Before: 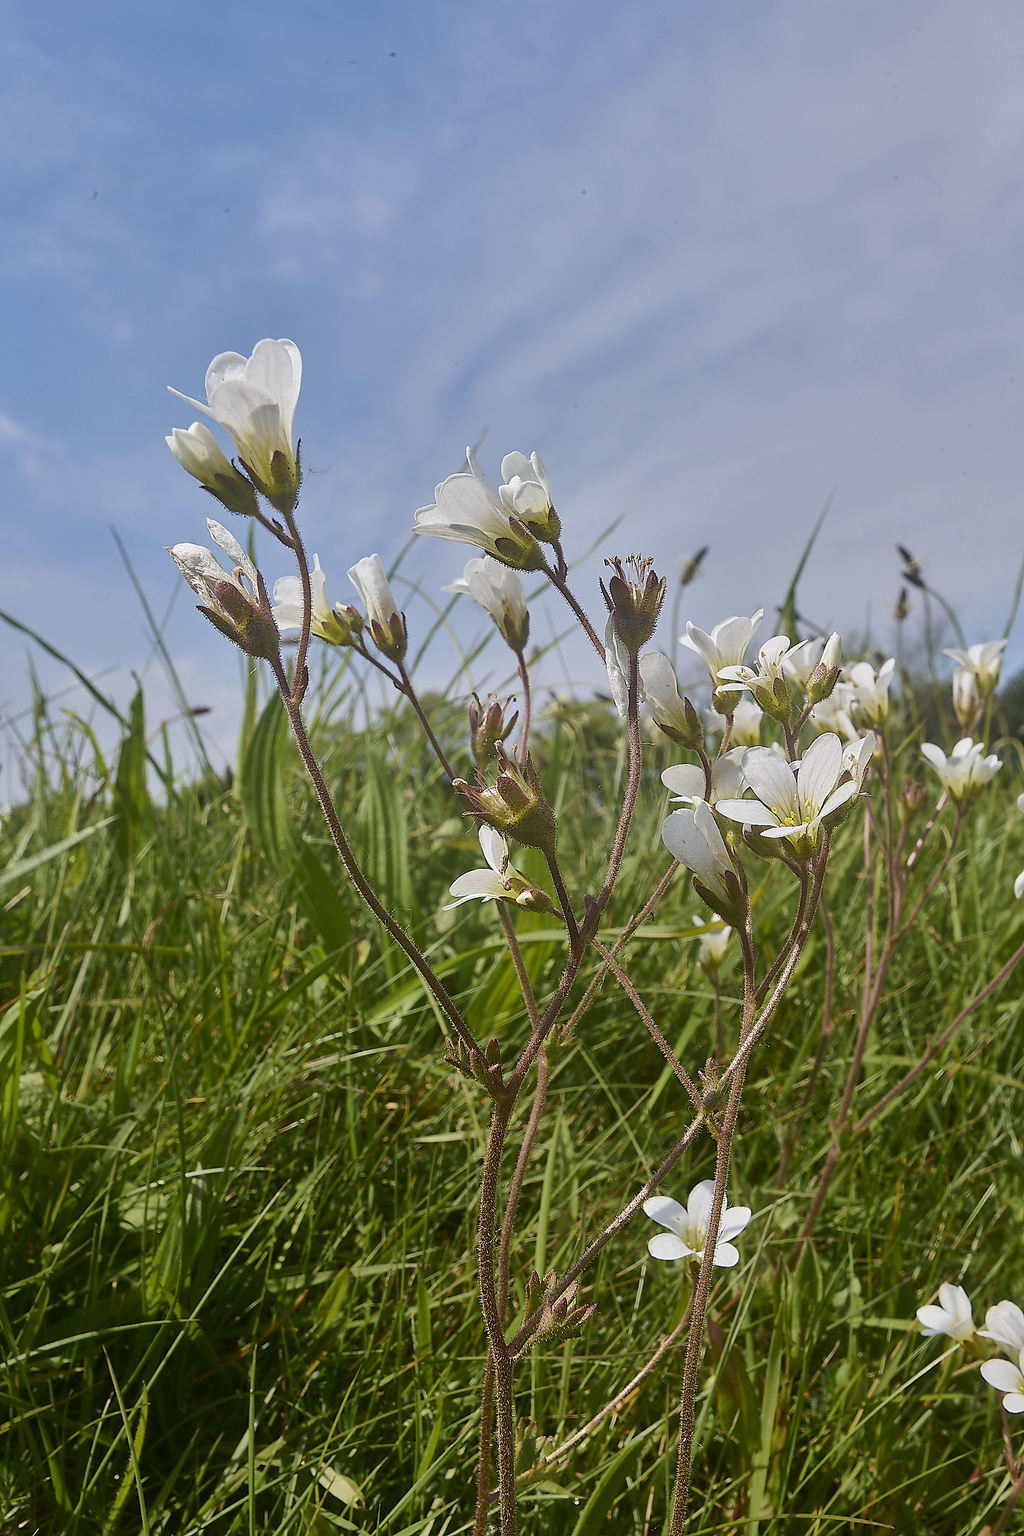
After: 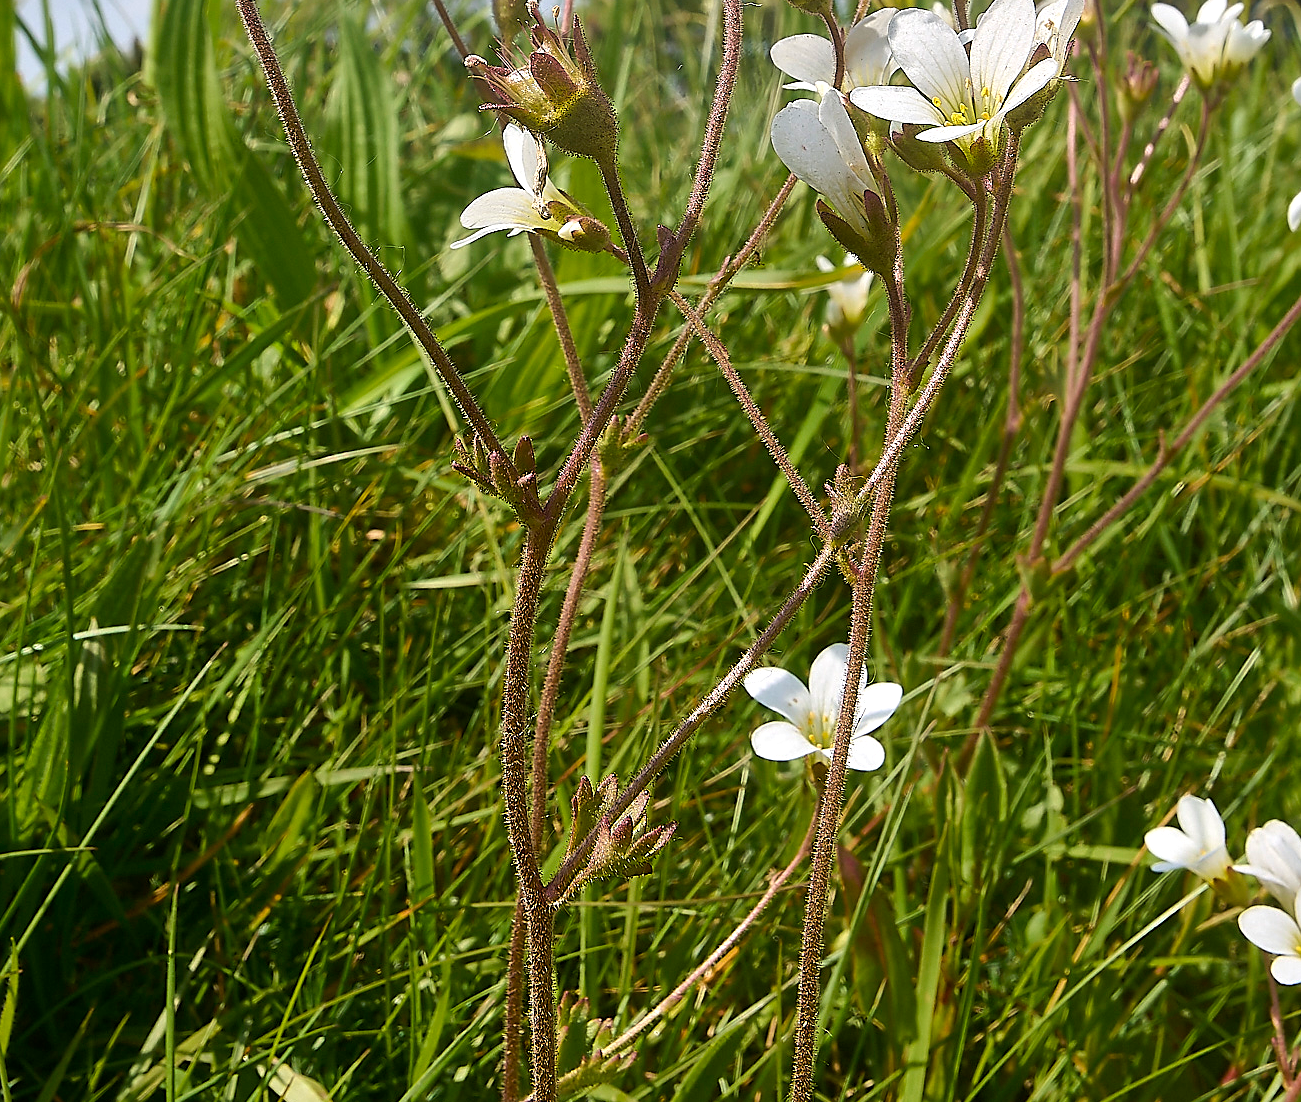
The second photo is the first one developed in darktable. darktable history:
color balance rgb: perceptual saturation grading › global saturation 3.472%, perceptual brilliance grading › global brilliance 12.406%
crop and rotate: left 13.244%, top 48.26%, bottom 2.726%
sharpen: amount 0.214
exposure: compensate highlight preservation false
